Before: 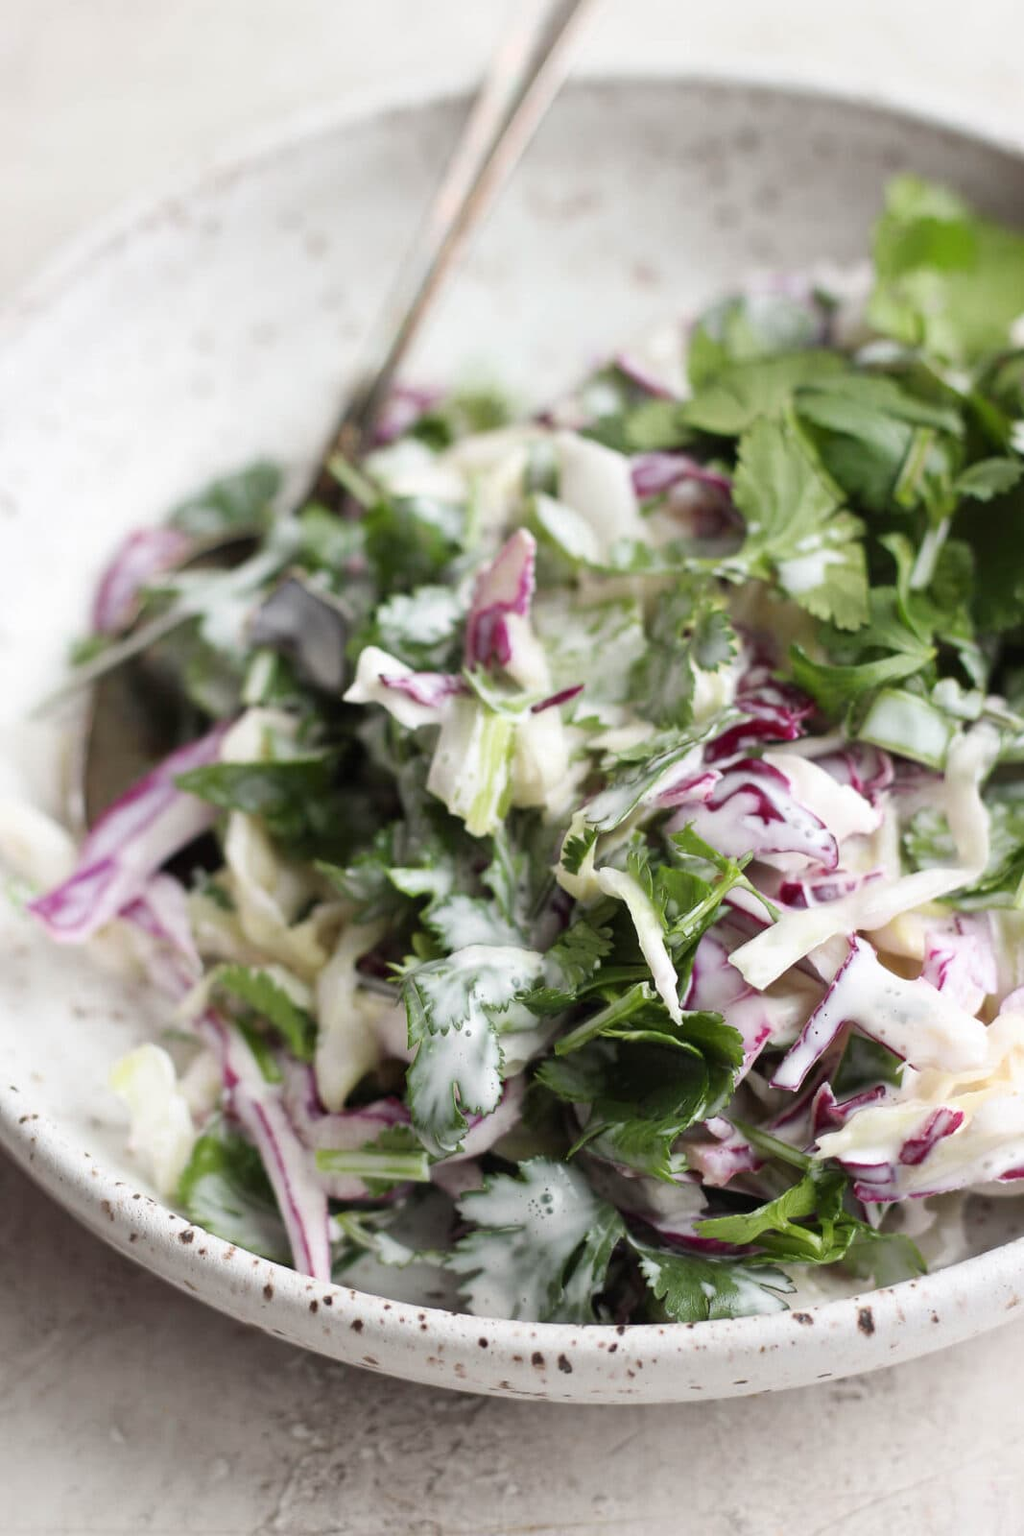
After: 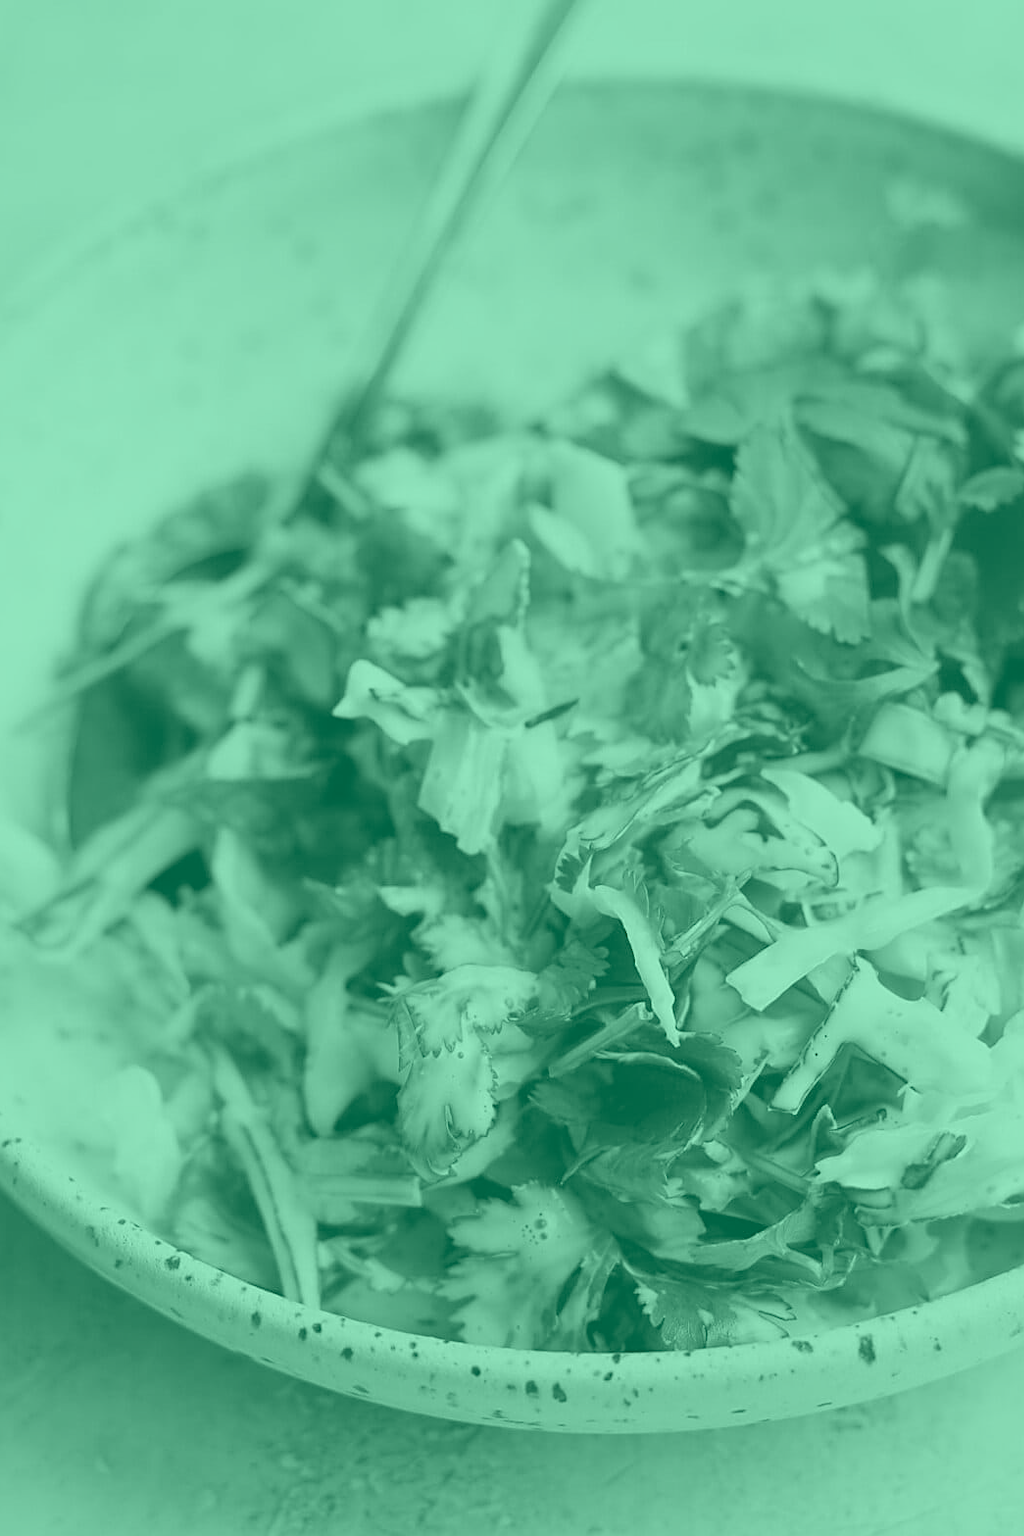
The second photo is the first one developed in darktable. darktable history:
crop: left 1.743%, right 0.268%, bottom 2.011%
sharpen: on, module defaults
colorize: hue 147.6°, saturation 65%, lightness 21.64%
white balance: emerald 1
color correction: saturation 0.5
